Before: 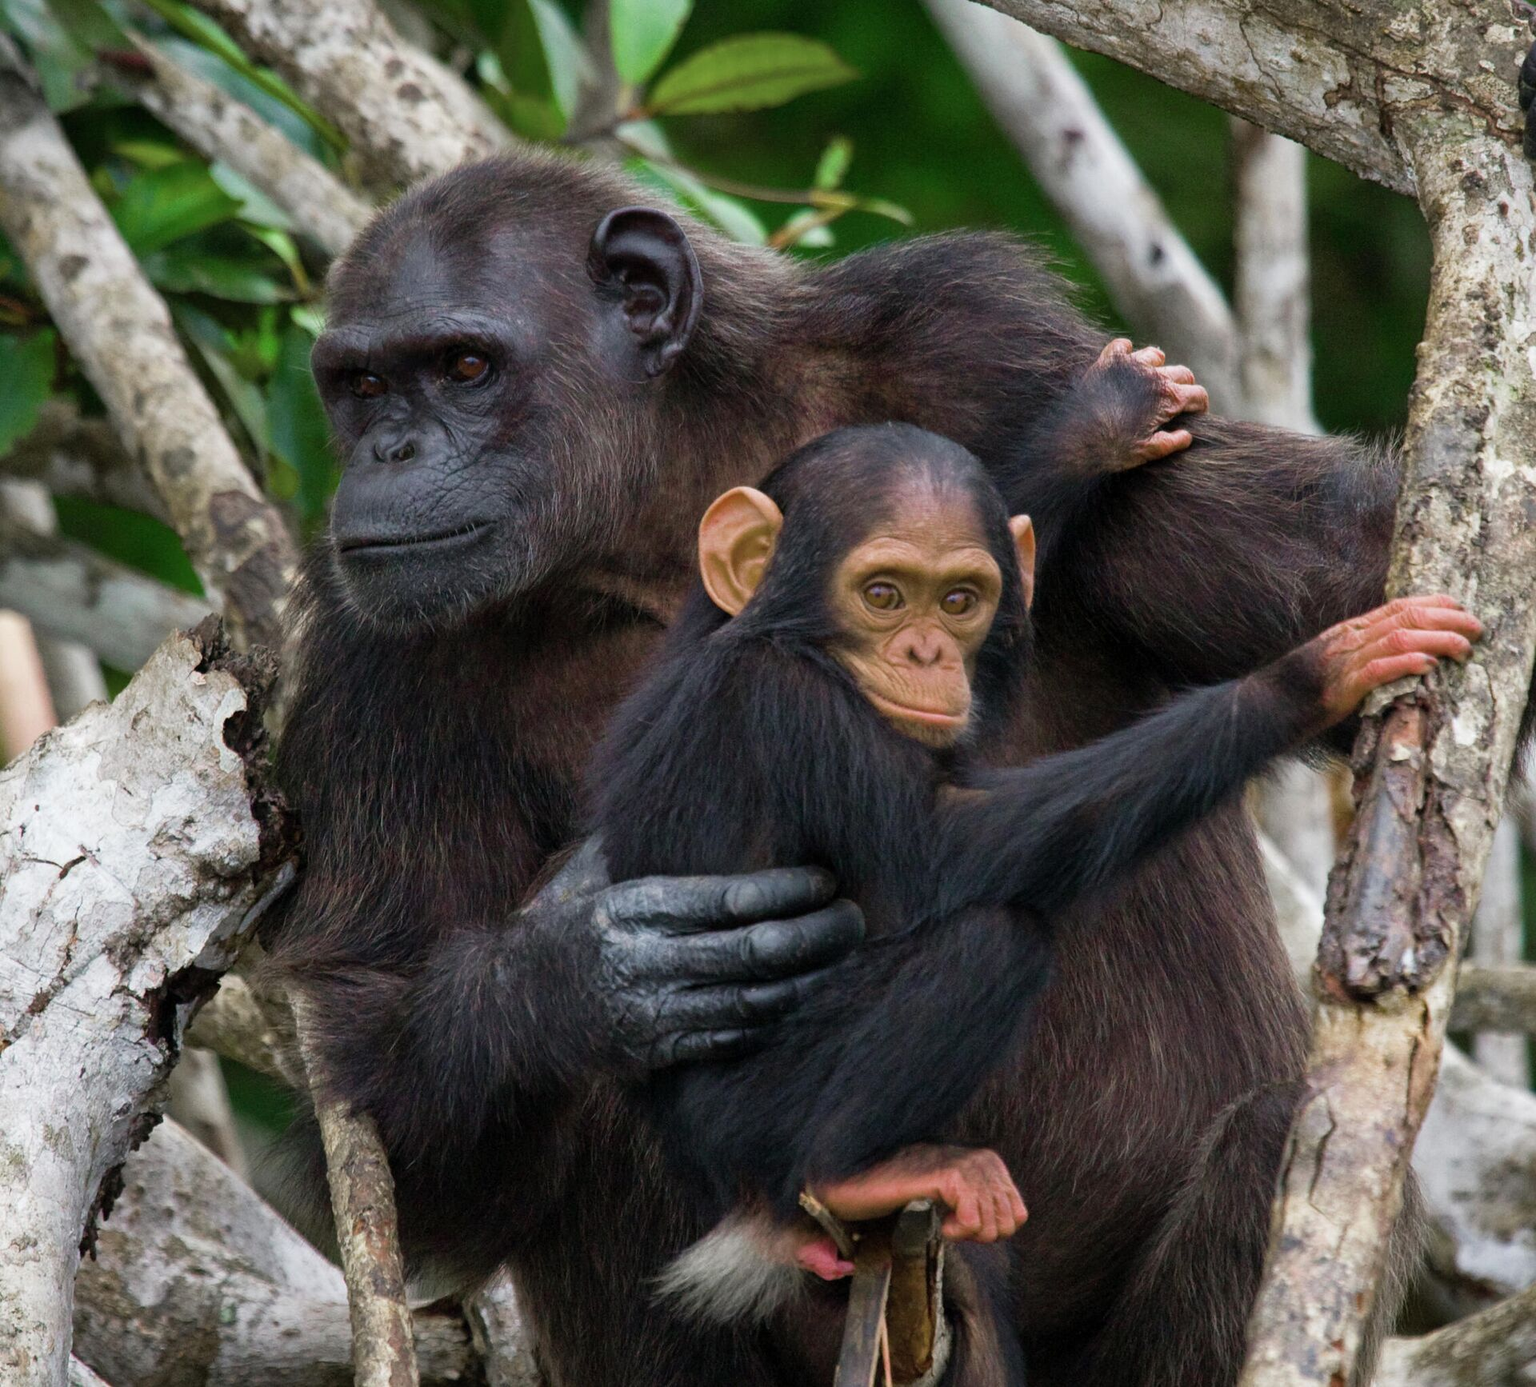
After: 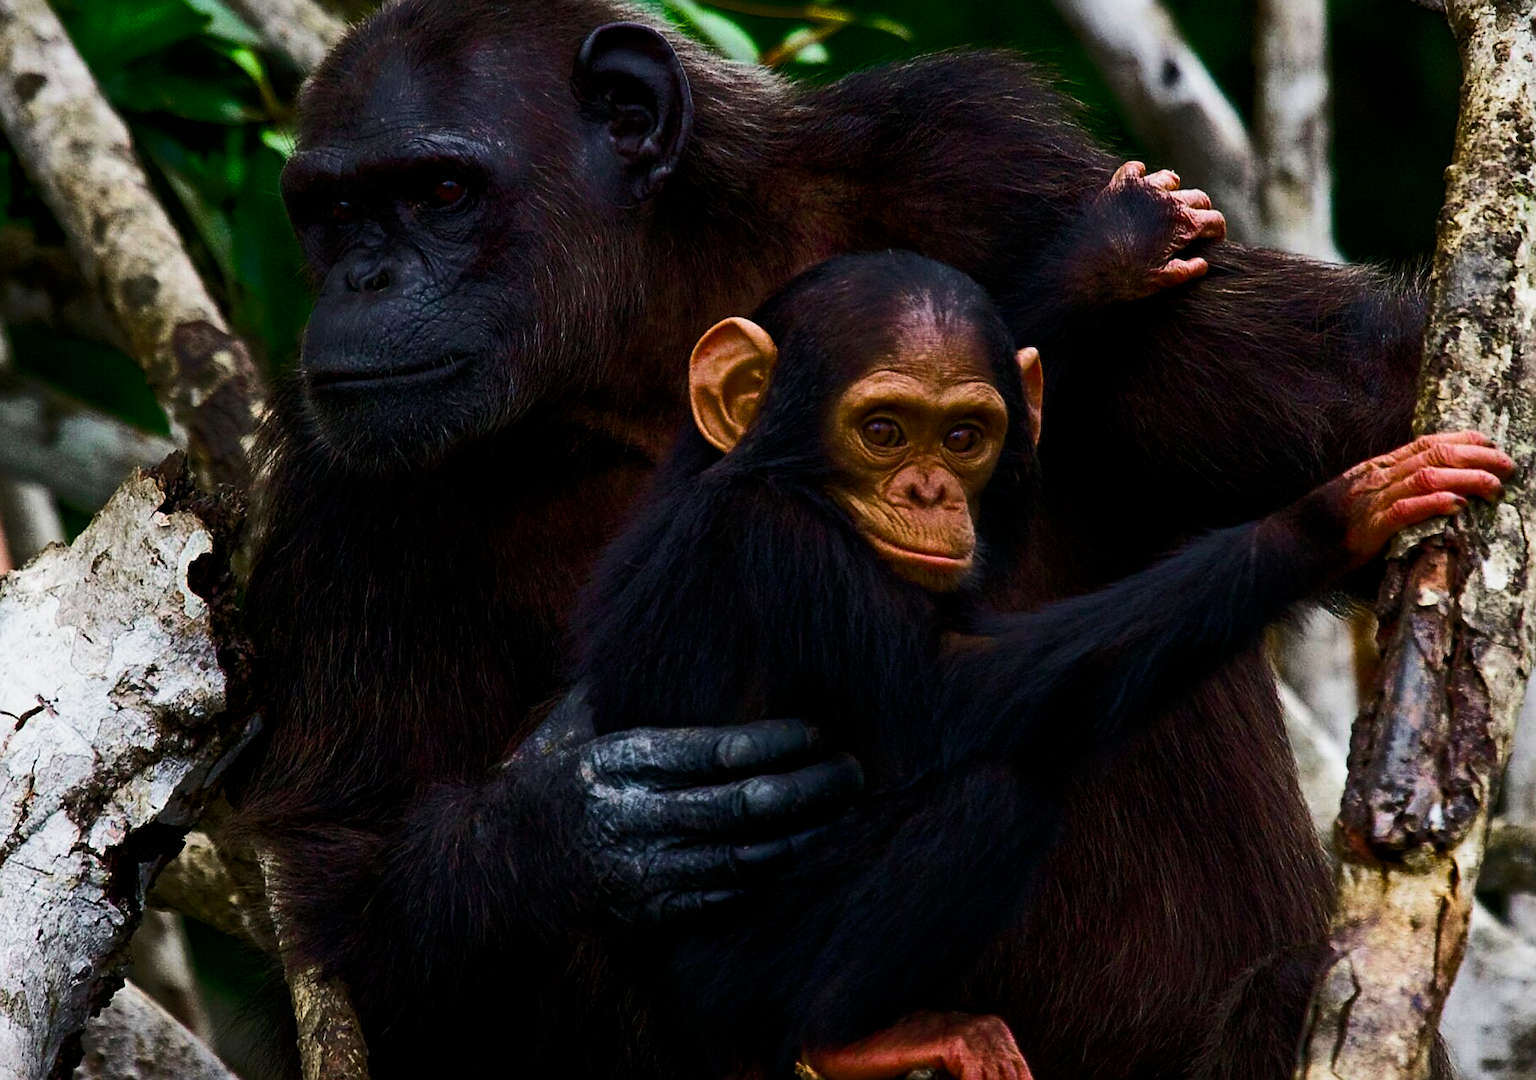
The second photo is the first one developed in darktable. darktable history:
color balance rgb: perceptual saturation grading › global saturation 25.603%, perceptual brilliance grading › highlights 1.824%, perceptual brilliance grading › mid-tones -49.376%, perceptual brilliance grading › shadows -50.039%, global vibrance 30.372%
filmic rgb: black relative exposure -12.04 EV, white relative exposure 2.8 EV, threshold 6 EV, target black luminance 0%, hardness 8.02, latitude 69.92%, contrast 1.14, highlights saturation mix 10.56%, shadows ↔ highlights balance -0.387%, preserve chrominance no, color science v4 (2020), contrast in shadows soft, contrast in highlights soft, enable highlight reconstruction true
crop and rotate: left 2.929%, top 13.404%, right 2.095%, bottom 12.63%
sharpen: on, module defaults
